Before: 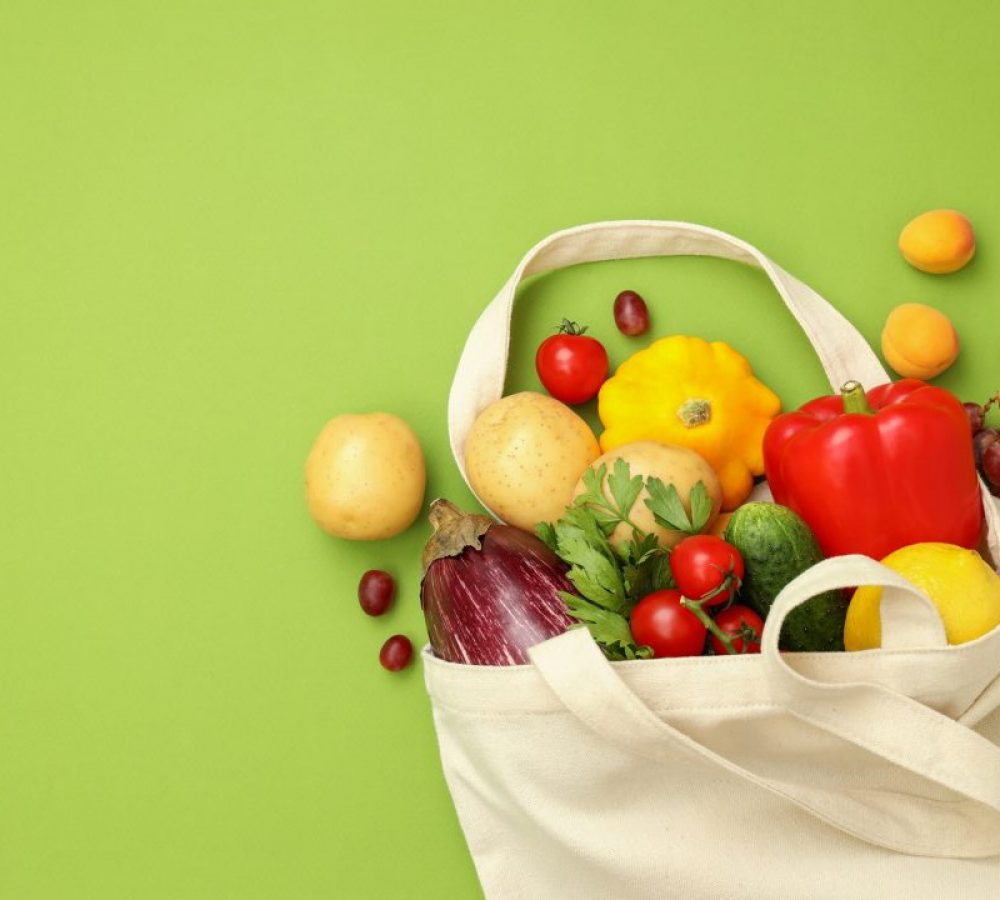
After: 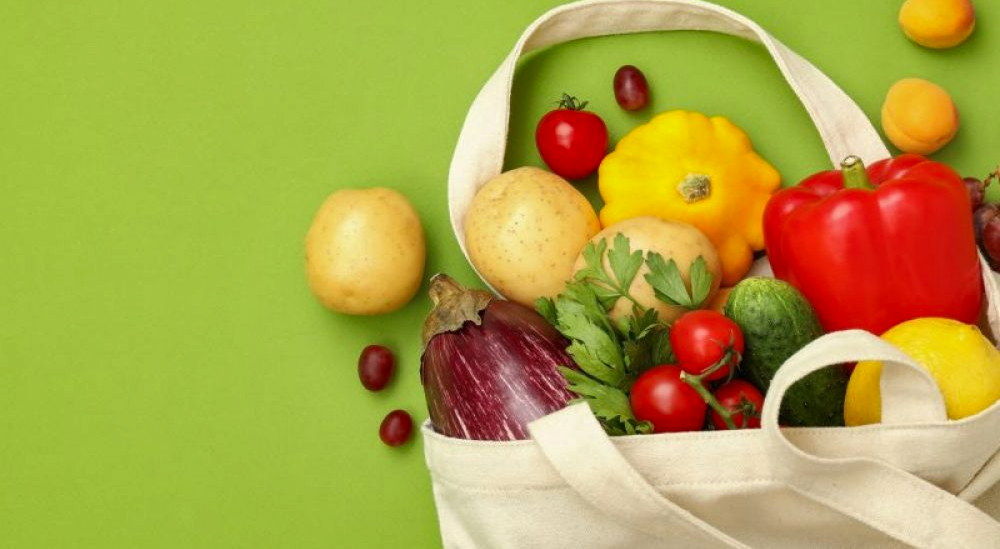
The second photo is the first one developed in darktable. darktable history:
crop and rotate: top 25.023%, bottom 13.957%
shadows and highlights: soften with gaussian
